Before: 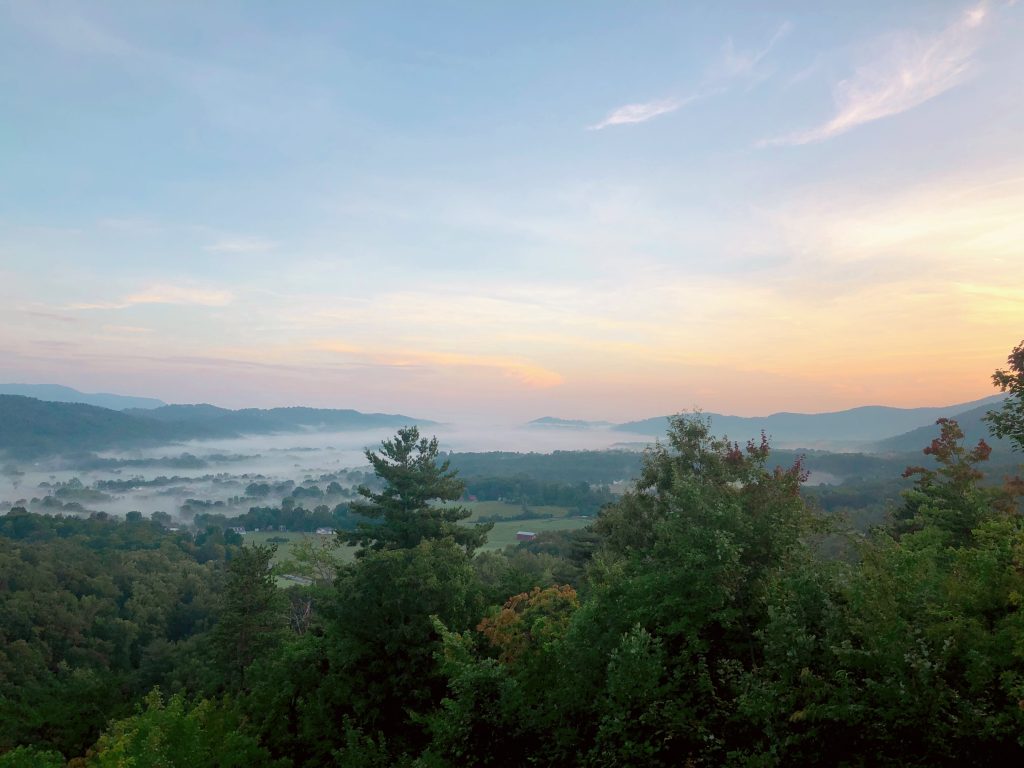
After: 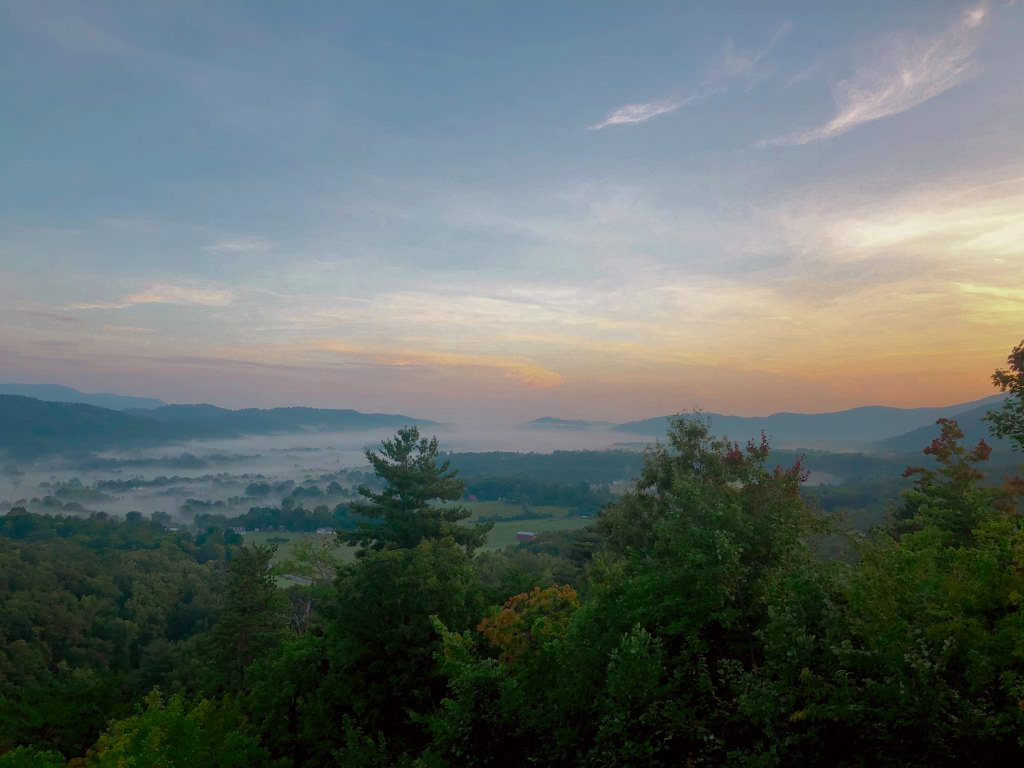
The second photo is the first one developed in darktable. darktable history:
base curve: curves: ch0 [(0, 0) (0.826, 0.587) (1, 1)]
color balance rgb: perceptual saturation grading › global saturation 29.422%
